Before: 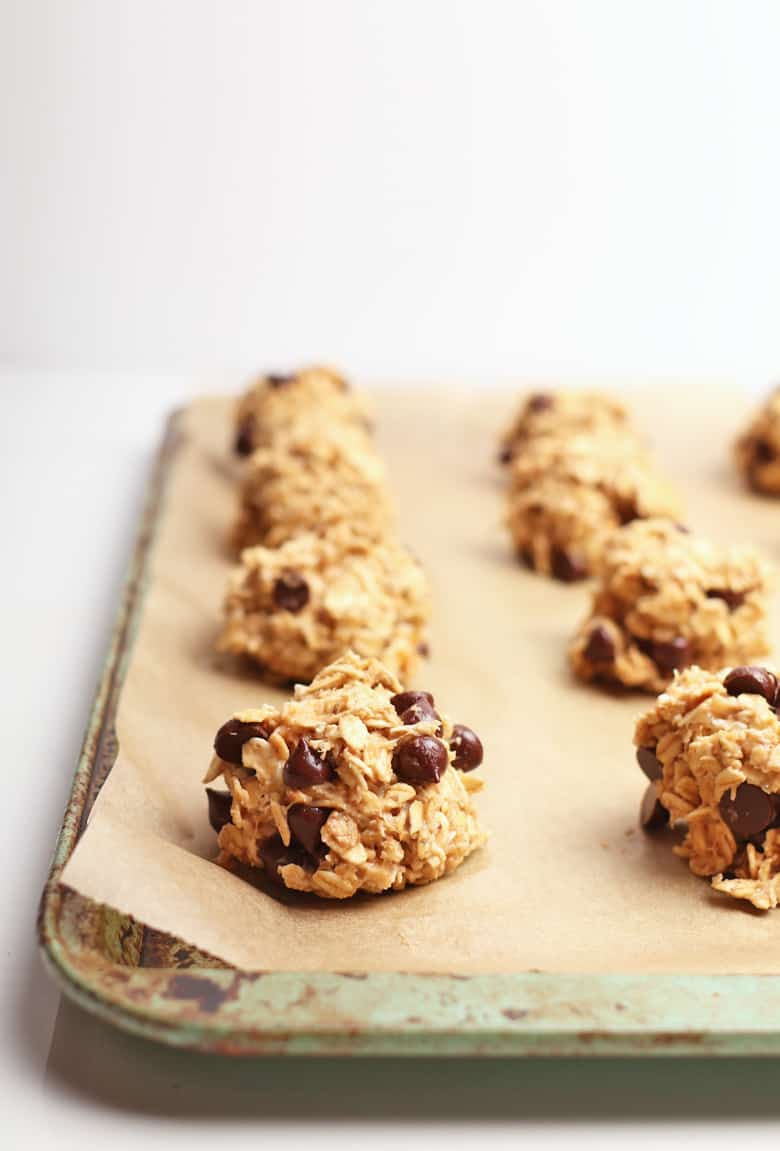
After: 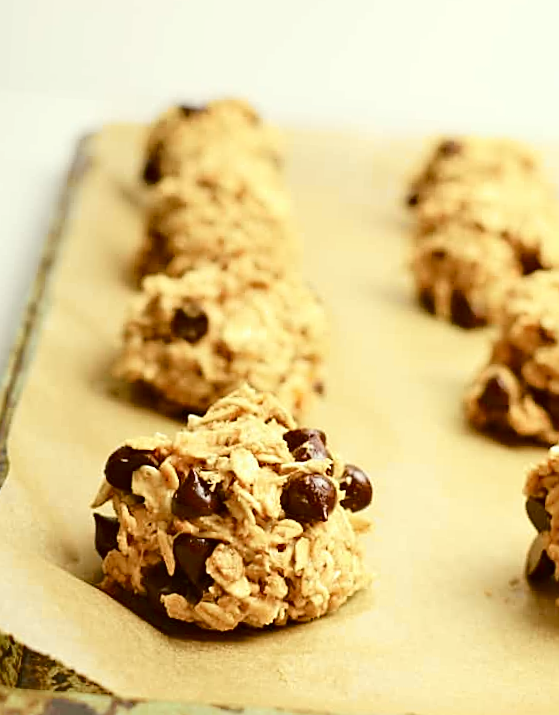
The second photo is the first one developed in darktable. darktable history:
haze removal: compatibility mode true, adaptive false
crop and rotate: angle -3.37°, left 9.79%, top 20.73%, right 12.42%, bottom 11.82%
color correction: highlights a* -1.43, highlights b* 10.12, shadows a* 0.395, shadows b* 19.35
tone curve: curves: ch0 [(0, 0) (0.081, 0.044) (0.185, 0.13) (0.283, 0.238) (0.416, 0.449) (0.495, 0.524) (0.686, 0.743) (0.826, 0.865) (0.978, 0.988)]; ch1 [(0, 0) (0.147, 0.166) (0.321, 0.362) (0.371, 0.402) (0.423, 0.442) (0.479, 0.472) (0.505, 0.497) (0.521, 0.506) (0.551, 0.537) (0.586, 0.574) (0.625, 0.618) (0.68, 0.681) (1, 1)]; ch2 [(0, 0) (0.346, 0.362) (0.404, 0.427) (0.502, 0.495) (0.531, 0.513) (0.547, 0.533) (0.582, 0.596) (0.629, 0.631) (0.717, 0.678) (1, 1)], color space Lab, independent channels, preserve colors none
sharpen: on, module defaults
